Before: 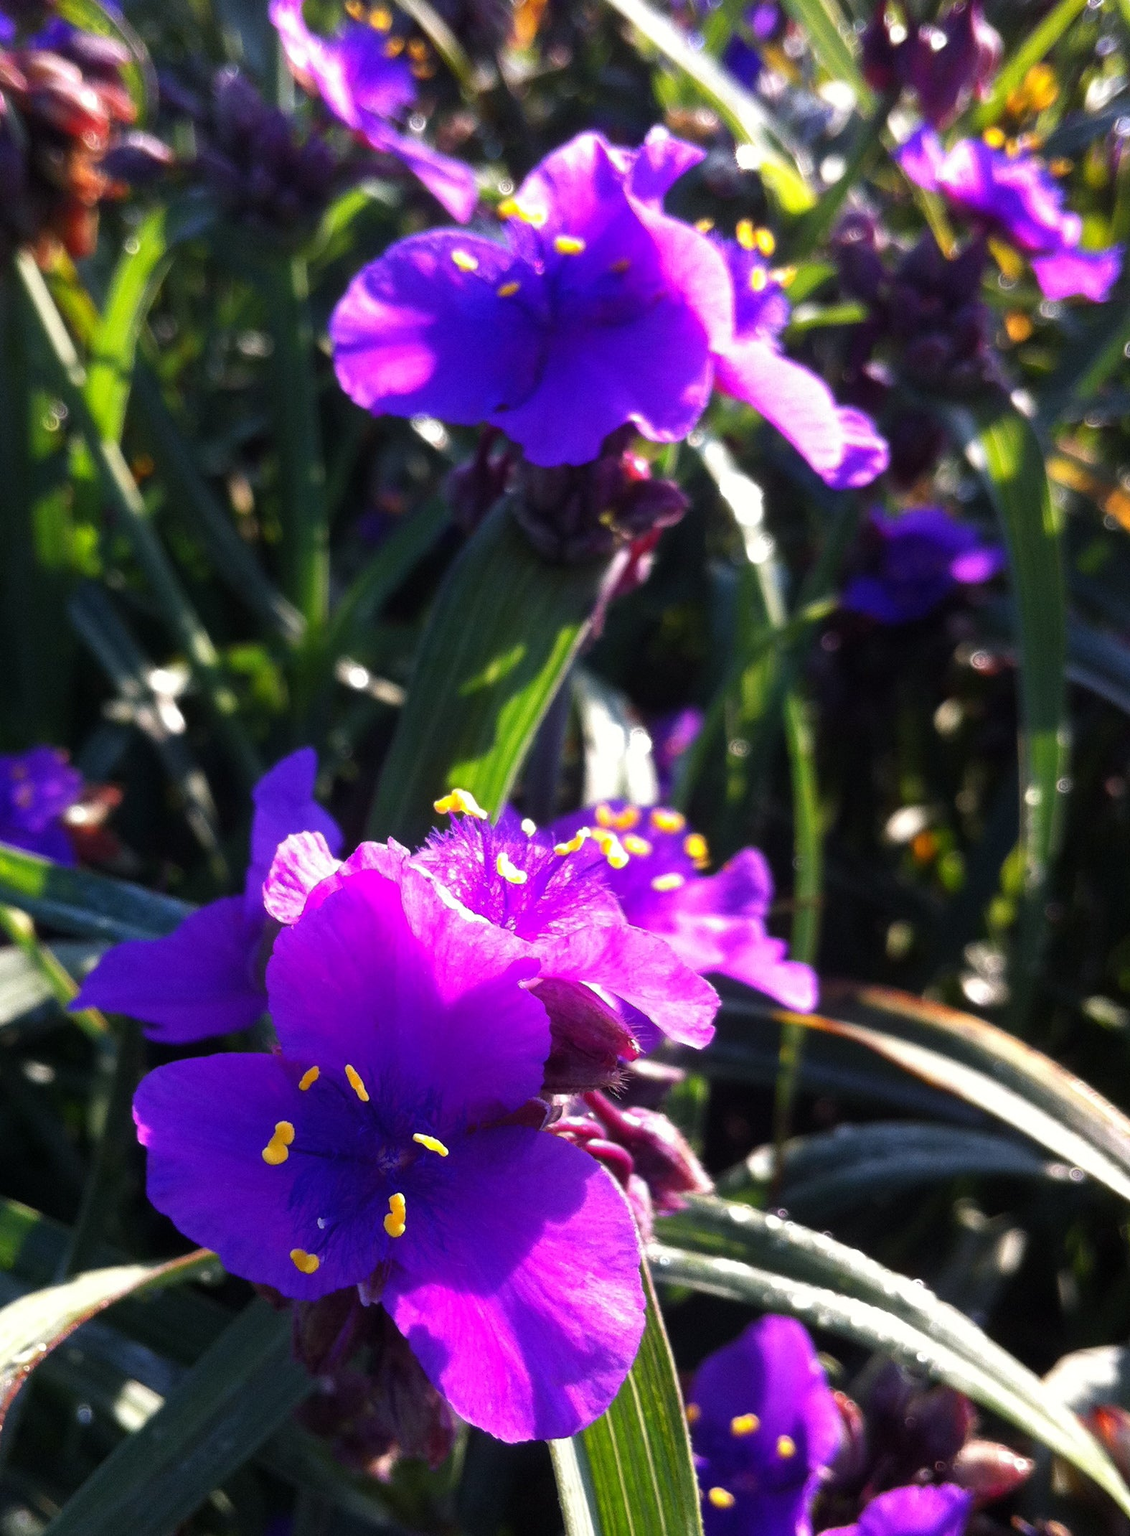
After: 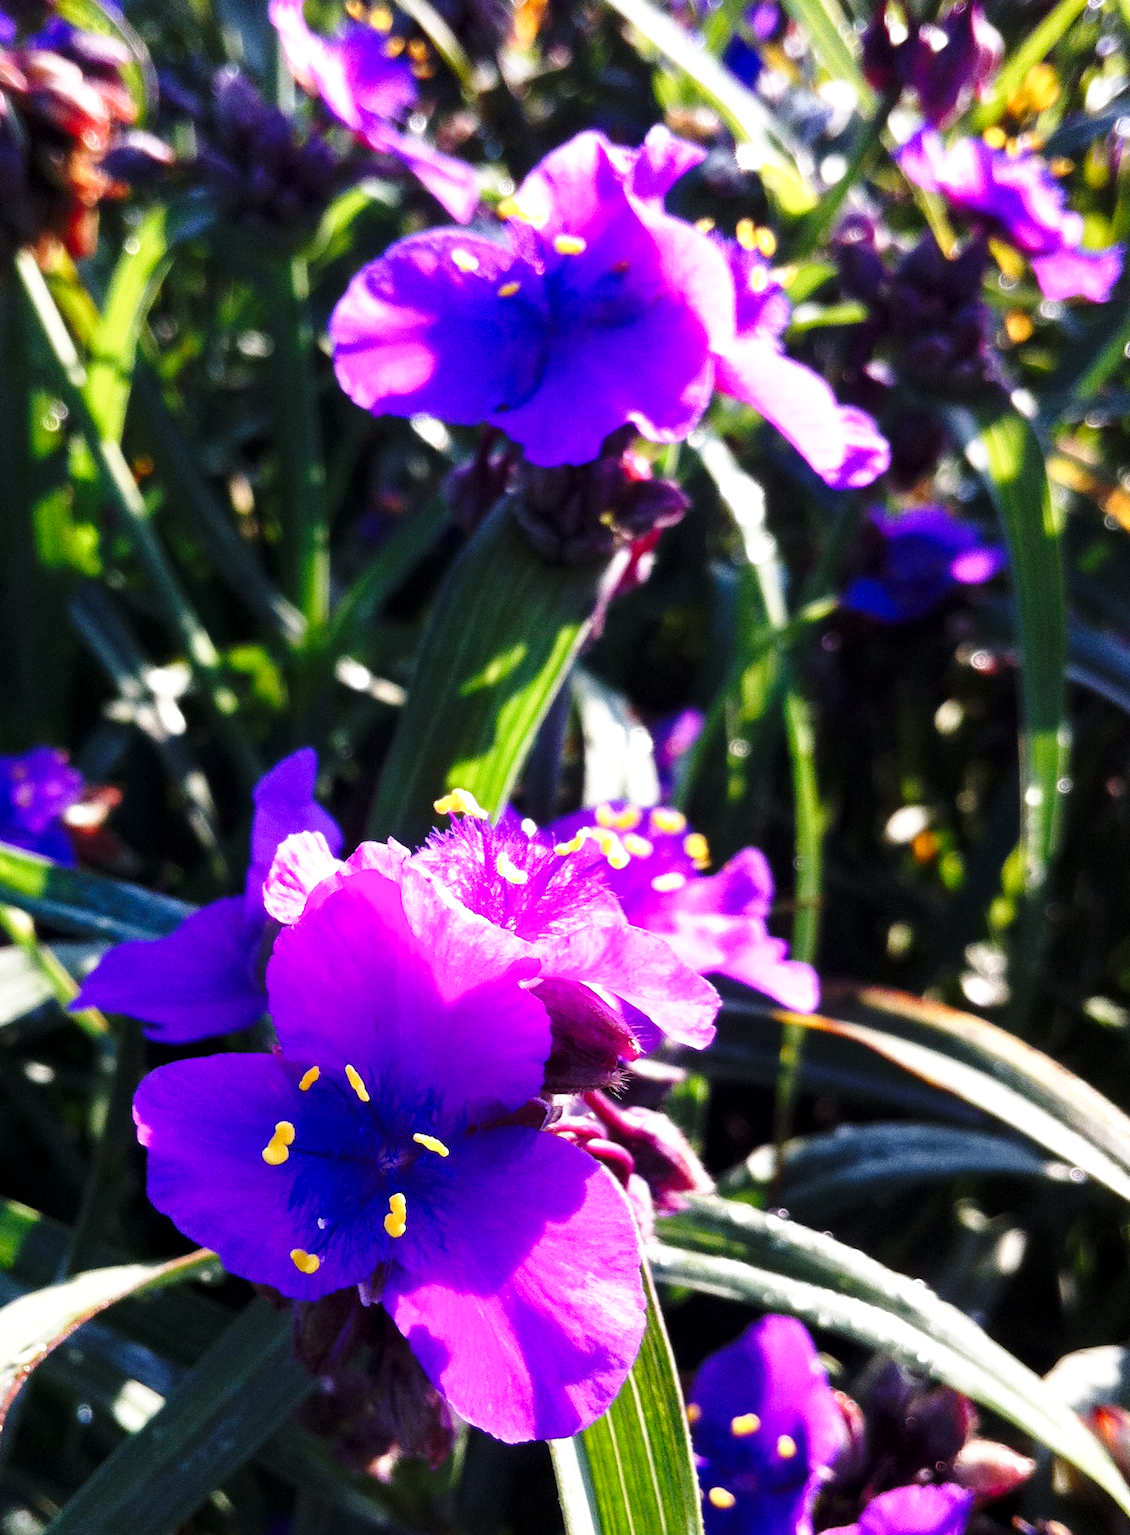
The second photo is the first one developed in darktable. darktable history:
white balance: red 0.986, blue 1.01
contrast equalizer: y [[0.526, 0.53, 0.532, 0.532, 0.53, 0.525], [0.5 ×6], [0.5 ×6], [0 ×6], [0 ×6]]
base curve: curves: ch0 [(0, 0) (0.028, 0.03) (0.121, 0.232) (0.46, 0.748) (0.859, 0.968) (1, 1)], preserve colors none
